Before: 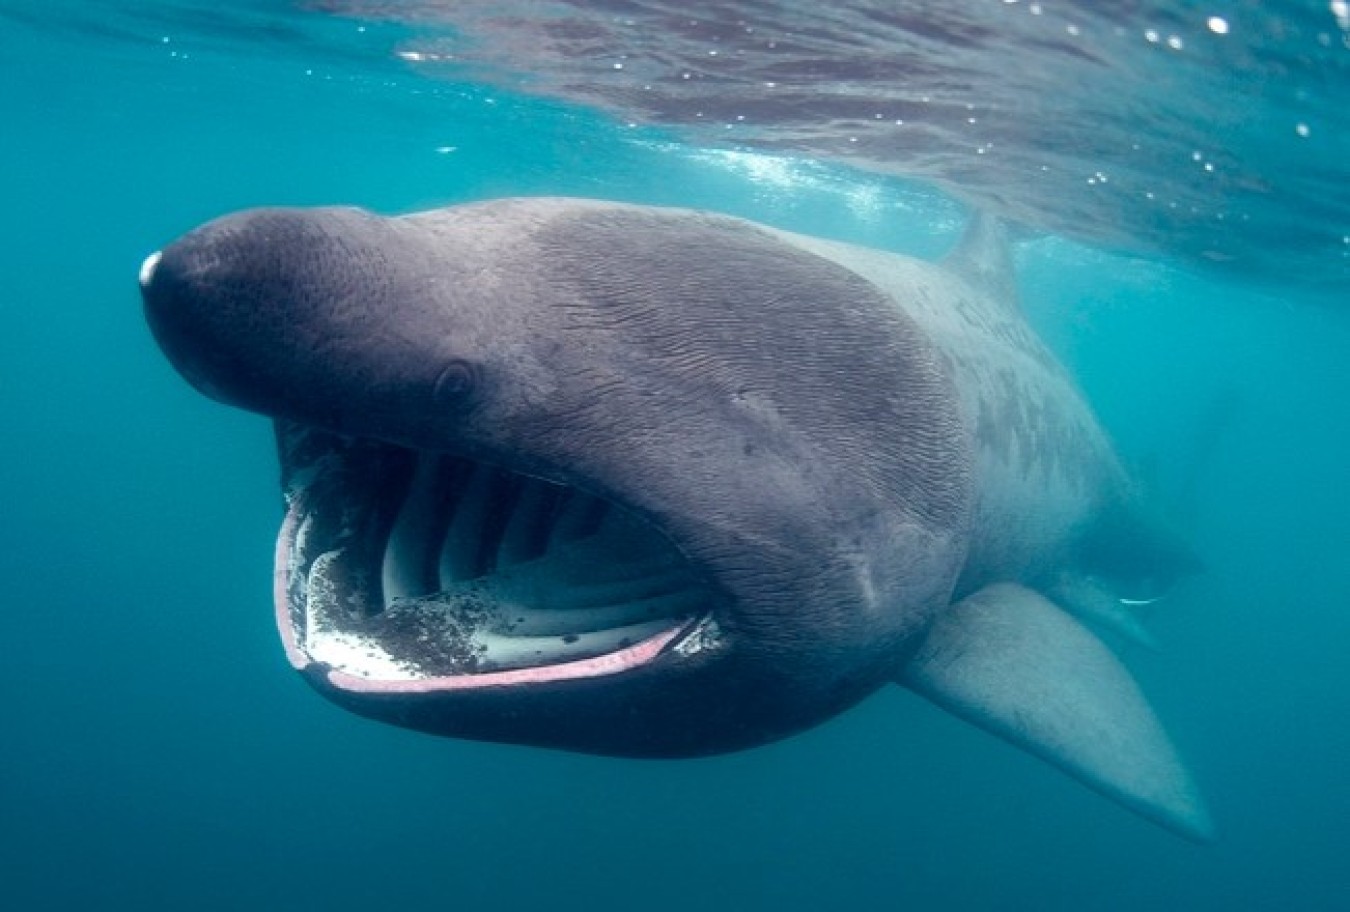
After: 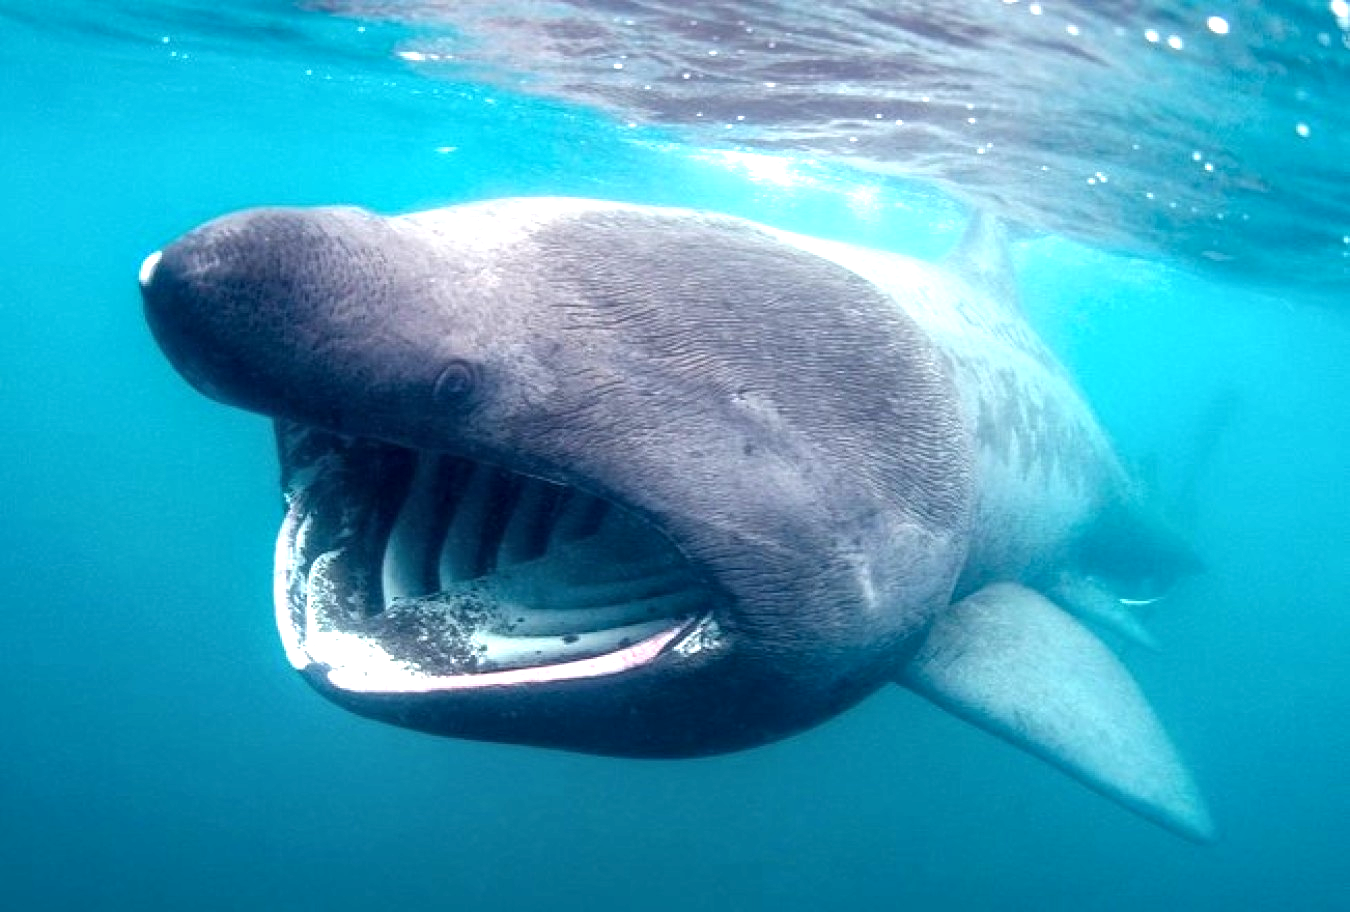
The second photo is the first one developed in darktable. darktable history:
exposure: exposure 0.609 EV, compensate exposure bias true, compensate highlight preservation false
tone equalizer: -8 EV -0.455 EV, -7 EV -0.428 EV, -6 EV -0.315 EV, -5 EV -0.224 EV, -3 EV 0.254 EV, -2 EV 0.341 EV, -1 EV 0.406 EV, +0 EV 0.398 EV
local contrast: on, module defaults
